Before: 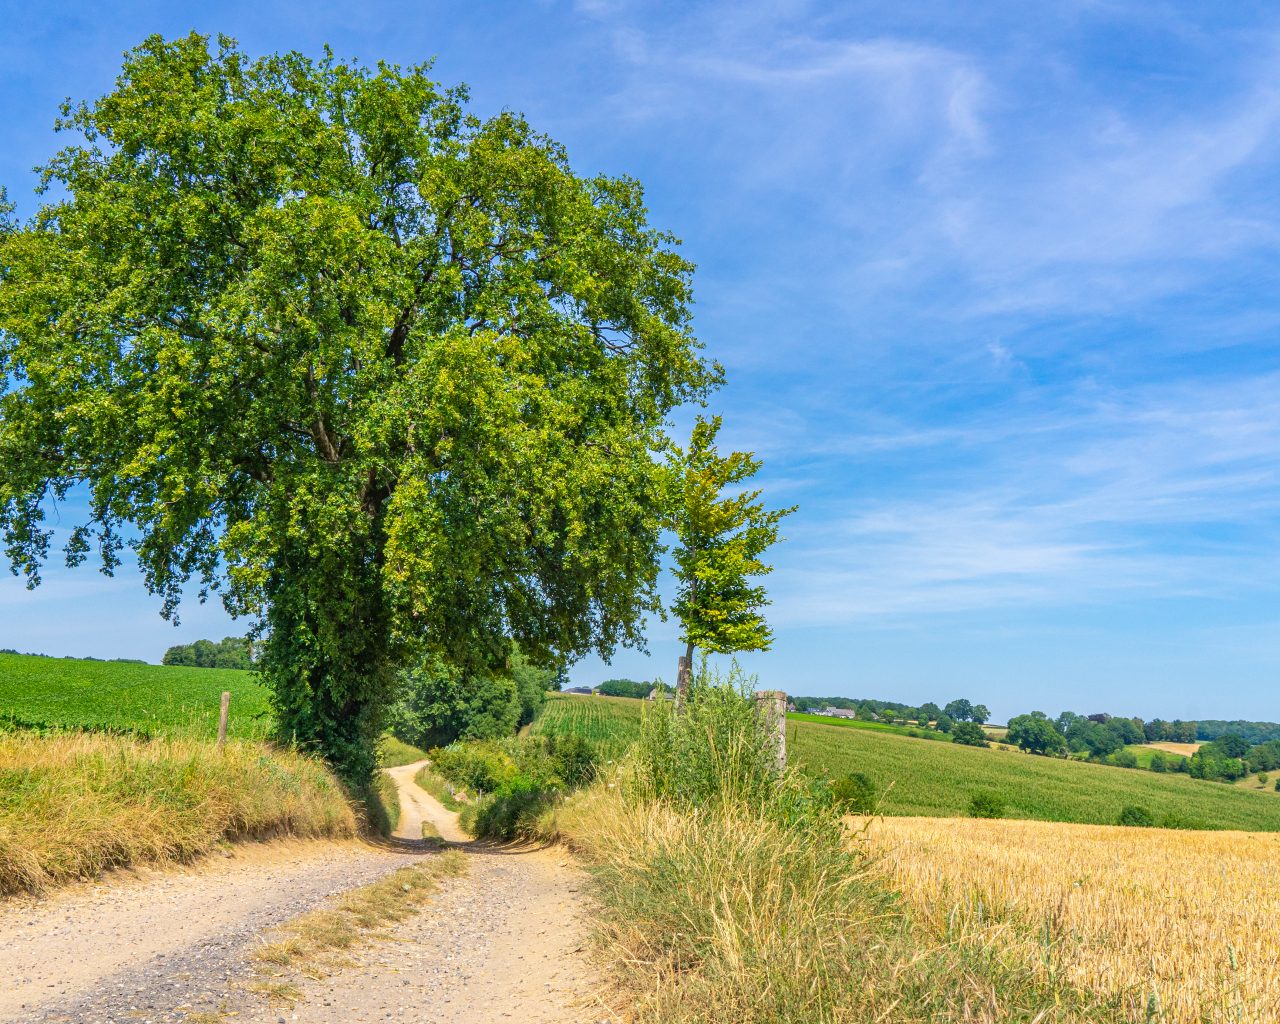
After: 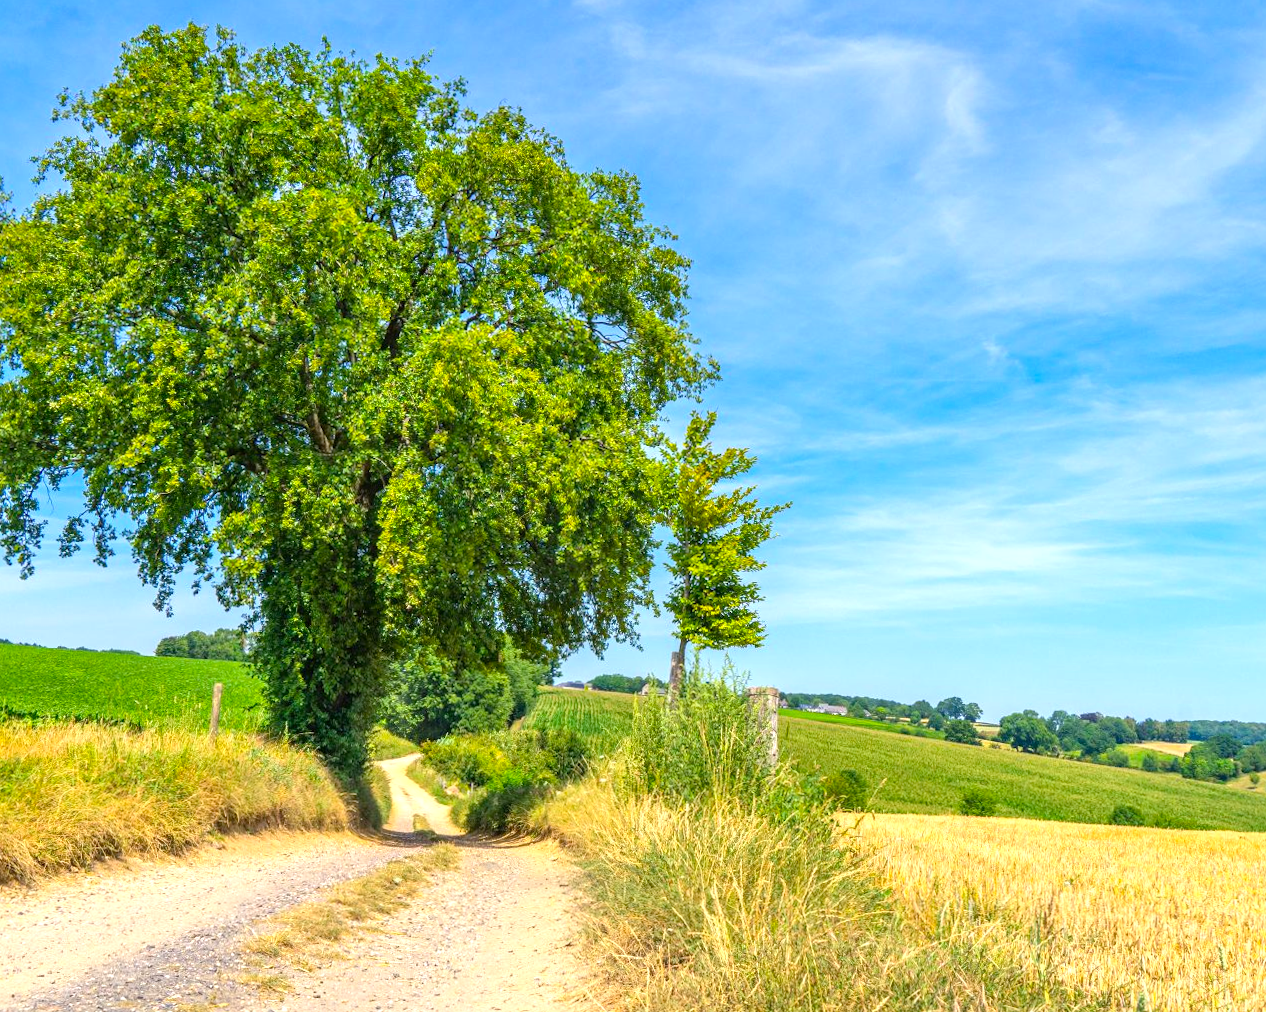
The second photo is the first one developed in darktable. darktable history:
exposure: black level correction 0.001, exposure 0.5 EV, compensate exposure bias true, compensate highlight preservation false
crop and rotate: angle -0.5°
color balance: output saturation 110%
